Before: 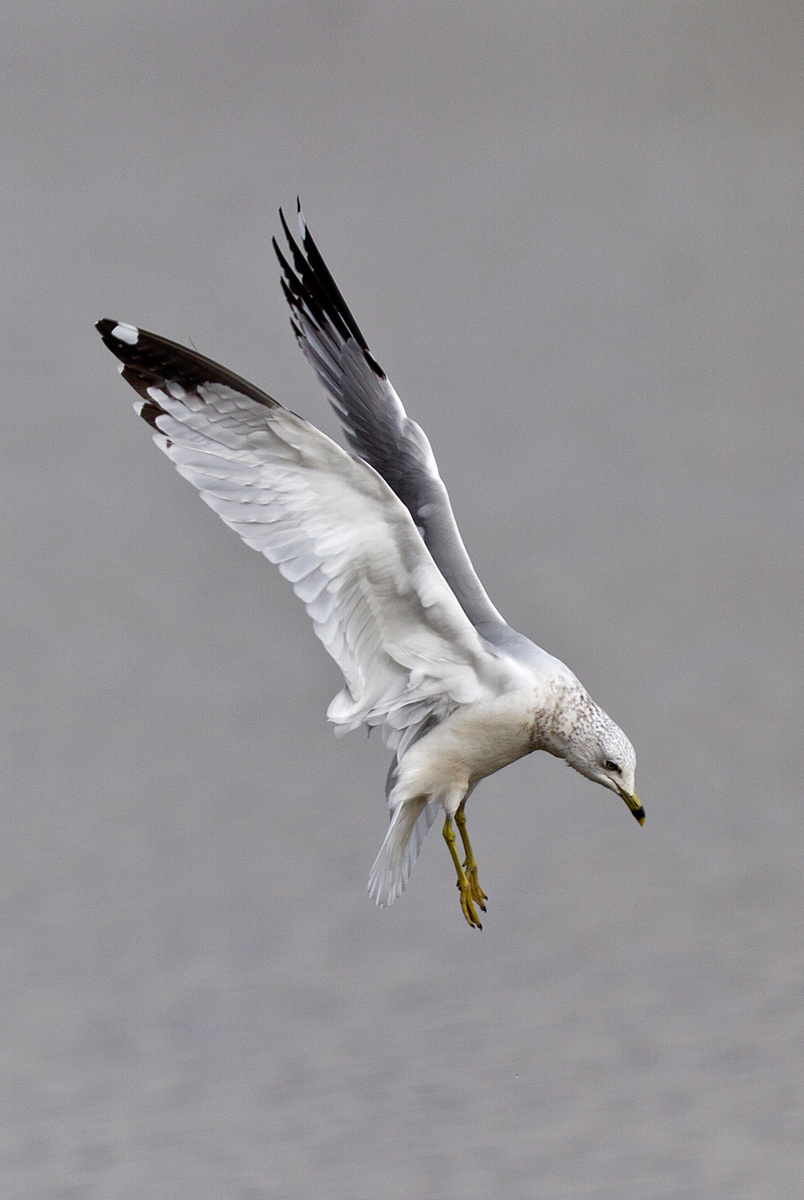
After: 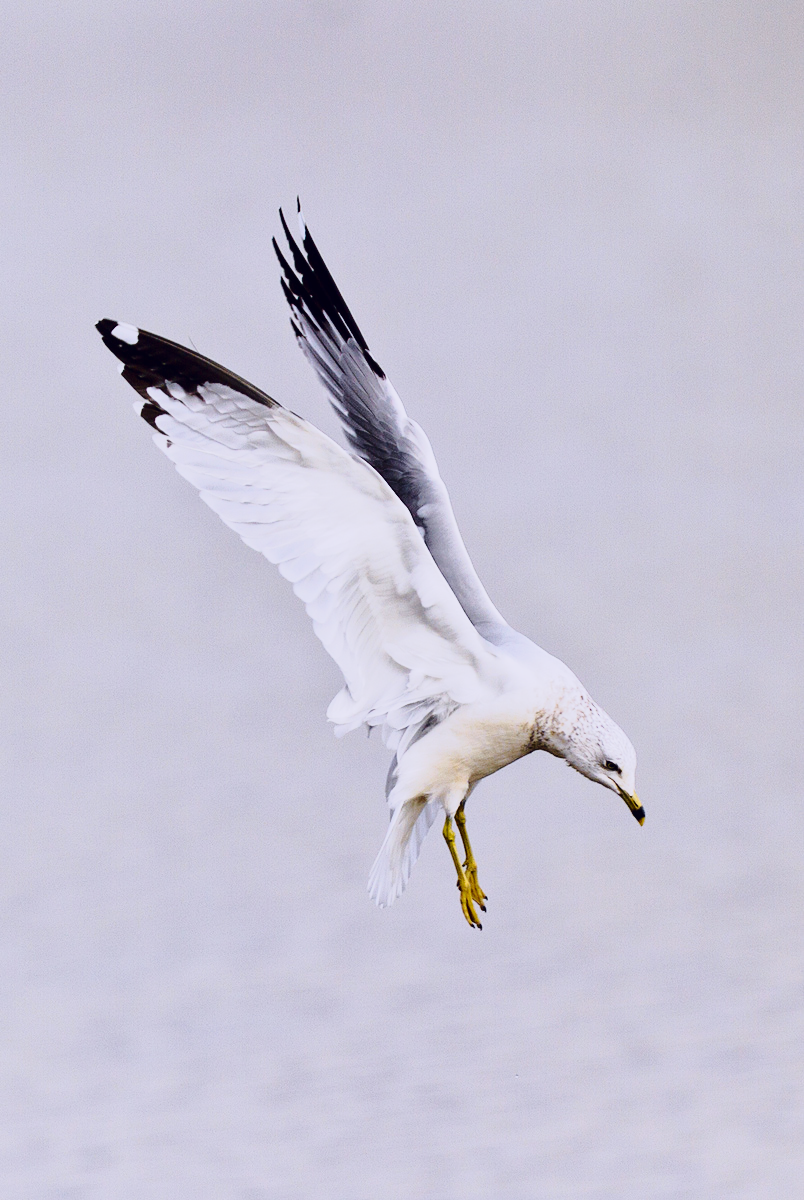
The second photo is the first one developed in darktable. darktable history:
base curve: curves: ch0 [(0, 0) (0.028, 0.03) (0.121, 0.232) (0.46, 0.748) (0.859, 0.968) (1, 1)], preserve colors none
tone curve: curves: ch0 [(0.003, 0.003) (0.104, 0.069) (0.236, 0.218) (0.401, 0.443) (0.495, 0.55) (0.625, 0.67) (0.819, 0.841) (0.96, 0.899)]; ch1 [(0, 0) (0.161, 0.092) (0.37, 0.302) (0.424, 0.402) (0.45, 0.466) (0.495, 0.506) (0.573, 0.571) (0.638, 0.641) (0.751, 0.741) (1, 1)]; ch2 [(0, 0) (0.352, 0.403) (0.466, 0.443) (0.524, 0.501) (0.56, 0.556) (1, 1)], color space Lab, independent channels, preserve colors none
